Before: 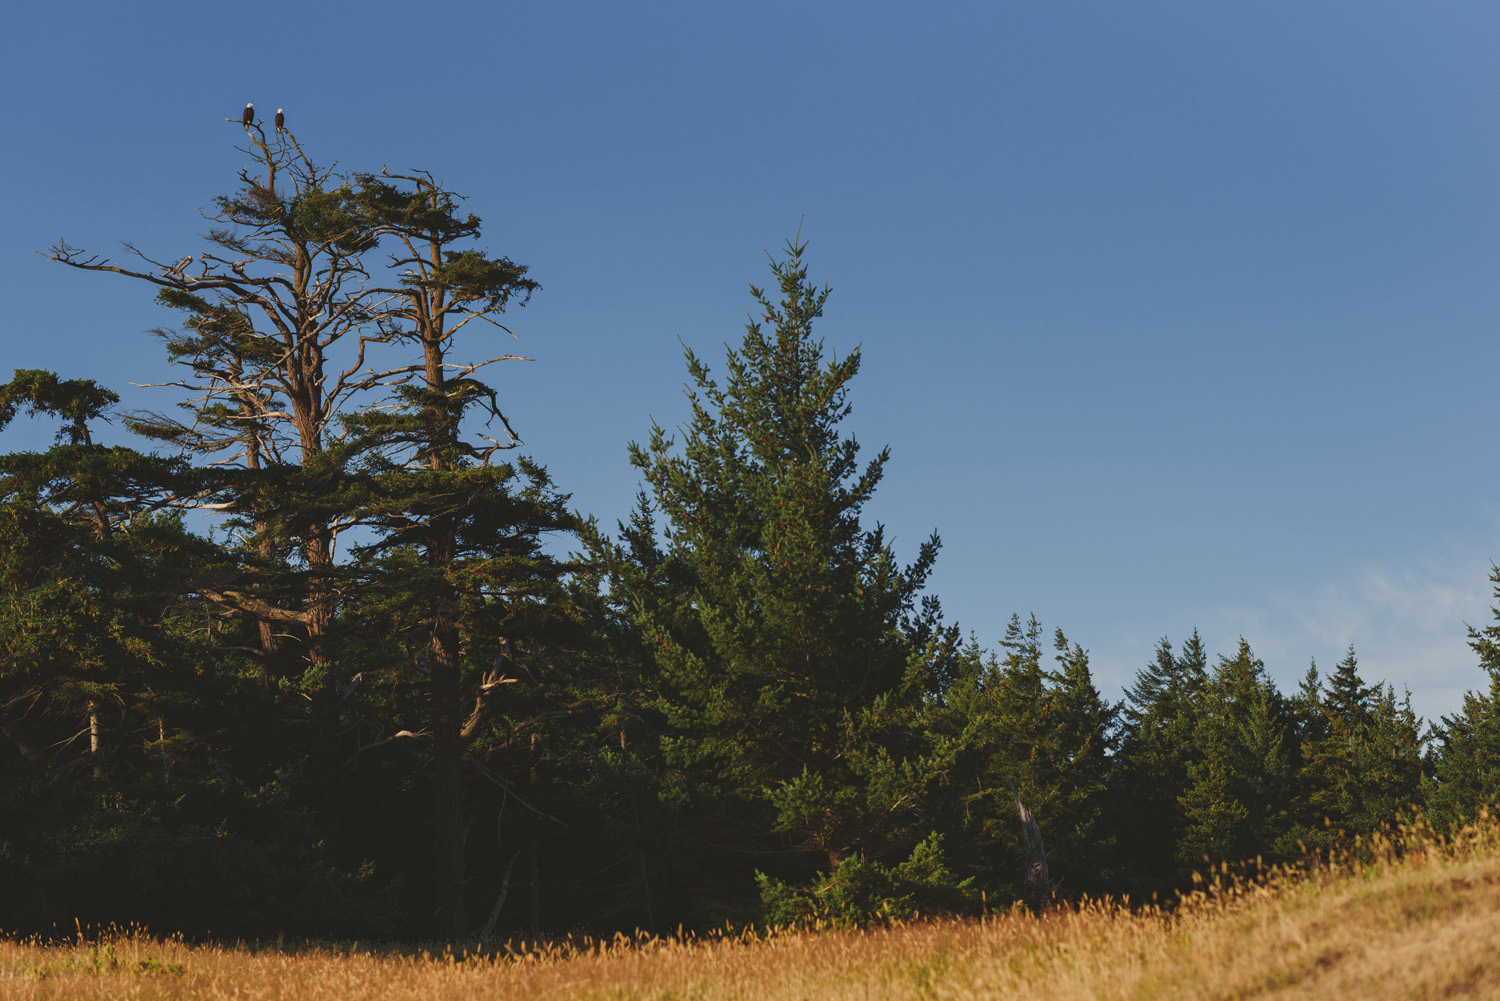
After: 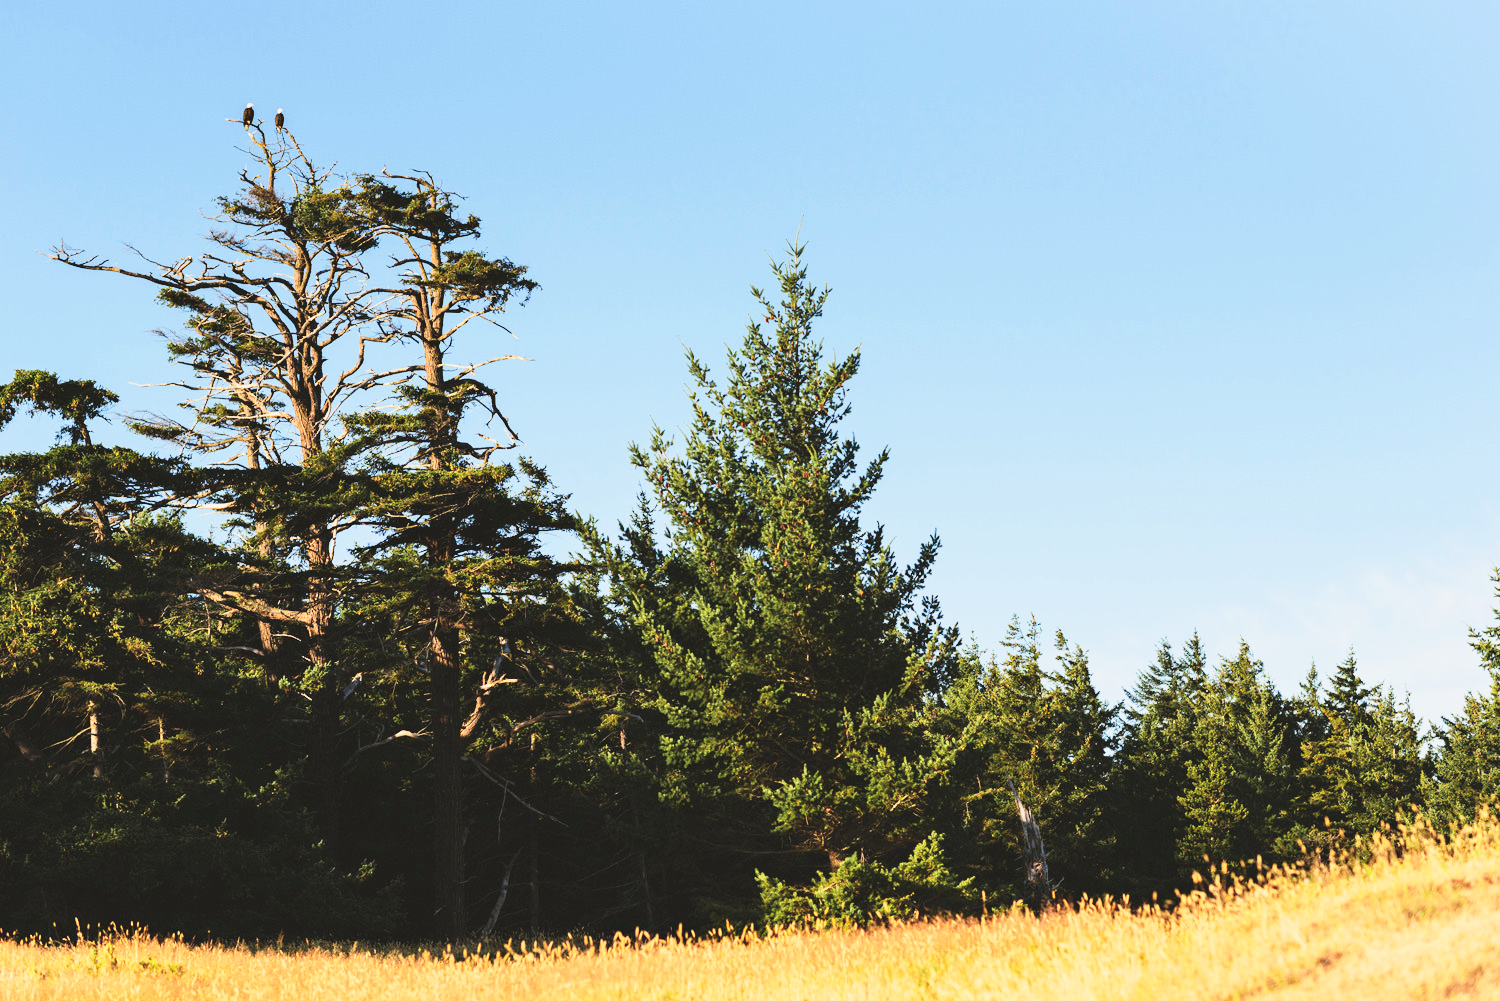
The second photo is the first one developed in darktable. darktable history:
base curve: curves: ch0 [(0, 0) (0.028, 0.03) (0.121, 0.232) (0.46, 0.748) (0.859, 0.968) (1, 1)], preserve colors none
tone equalizer: -7 EV 0.161 EV, -6 EV 0.567 EV, -5 EV 1.15 EV, -4 EV 1.35 EV, -3 EV 1.15 EV, -2 EV 0.6 EV, -1 EV 0.159 EV, edges refinement/feathering 500, mask exposure compensation -1.57 EV, preserve details no
